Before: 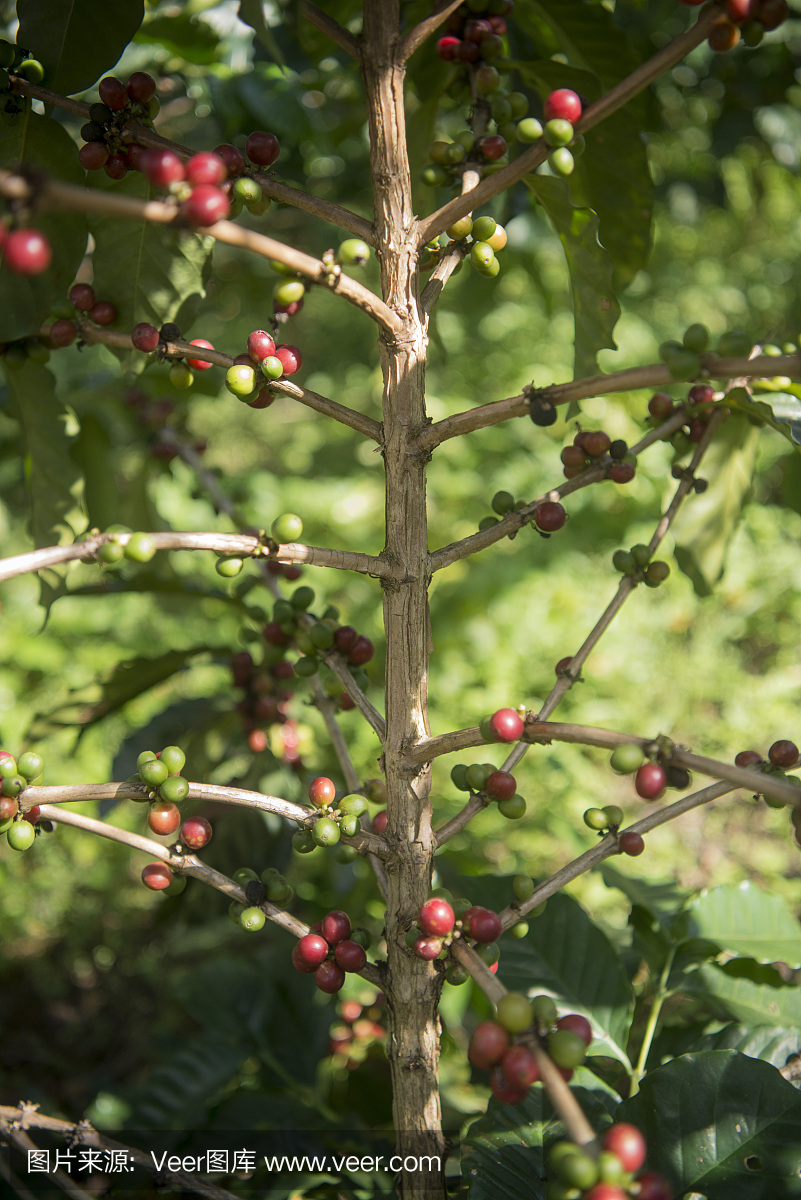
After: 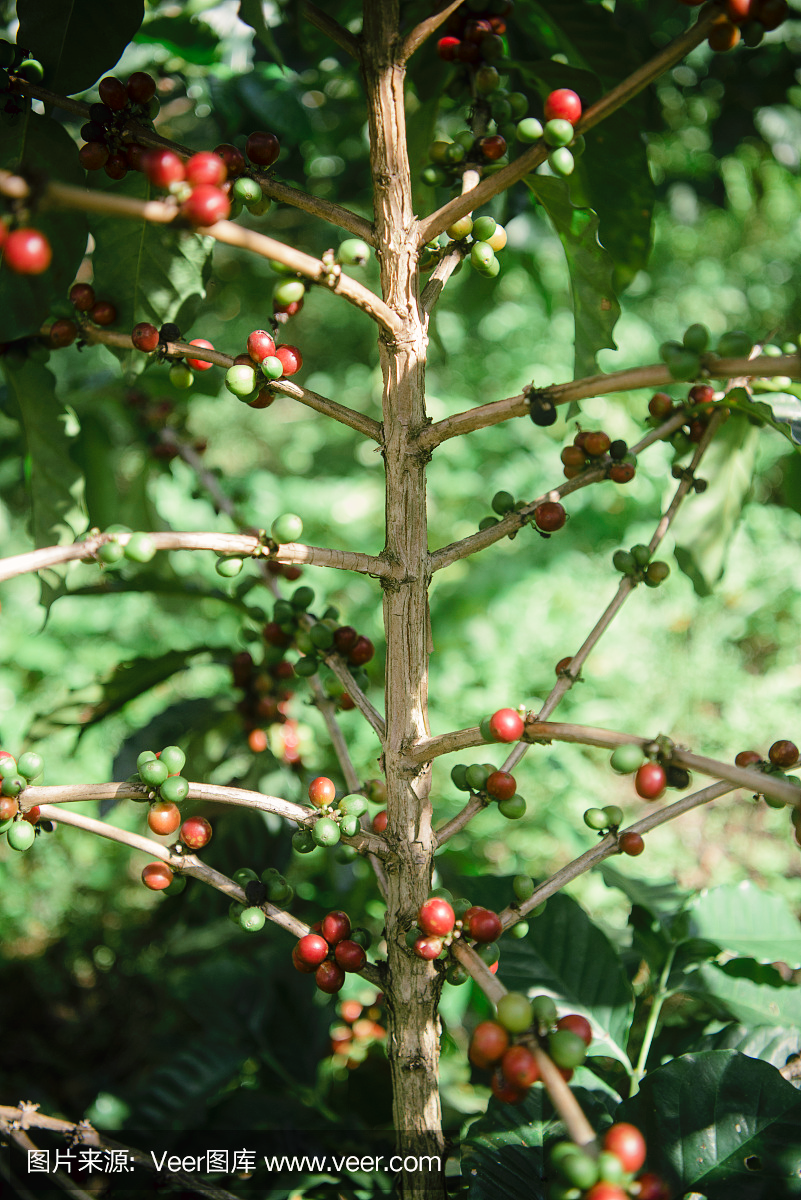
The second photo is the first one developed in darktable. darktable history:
tone curve: curves: ch0 [(0, 0) (0.003, 0.015) (0.011, 0.019) (0.025, 0.027) (0.044, 0.041) (0.069, 0.055) (0.1, 0.079) (0.136, 0.099) (0.177, 0.149) (0.224, 0.216) (0.277, 0.292) (0.335, 0.383) (0.399, 0.474) (0.468, 0.556) (0.543, 0.632) (0.623, 0.711) (0.709, 0.789) (0.801, 0.871) (0.898, 0.944) (1, 1)], preserve colors none
color look up table: target L [94.57, 92.18, 90.97, 90.58, 87.25, 84.41, 63.94, 60.28, 59.77, 45.28, 41.9, 25, 200.09, 88.39, 73.6, 73.87, 69.62, 63.89, 50.05, 51.17, 48.24, 46.43, 40.6, 26.48, 21.6, 14.68, 4.694, 80.21, 77.47, 70.55, 63.1, 64.01, 58.68, 55.16, 54.29, 48.83, 42.42, 36.18, 36.77, 33.59, 33.8, 16.83, 4.725, 95.85, 91.61, 70.42, 59.95, 53.19, 20.76], target a [-19.52, -29.71, -34.14, -28.26, -50.81, -23.67, -61.57, -30.87, -32.65, -39.19, -6.65, -19.57, 0, -0.998, 30.01, 15.37, 26.18, -0.07, 55.98, 59.01, 74.44, 19.33, 14.89, 27.26, 13.76, -1.559, 22.97, 25.52, 7.763, 5.013, 52.89, 47.7, 63.49, 69.21, 37.03, 27.5, 1.355, 12.08, 26.04, 48.09, 55.24, 33.97, 27.28, -7.87, -29.15, -24.52, -20.91, -4.19, -4.733], target b [24.91, 37.62, 19.08, 7.364, 26.34, 10.77, 36.41, 28.2, 9.037, 28.44, 14.39, 14.81, 0, 15.79, 6.826, 66.87, 49.69, 55.19, 16.03, 52.53, 26.59, 18.74, 37.36, 34.81, 29.74, 15.63, 3.835, -23.35, -5.831, -36.91, -11.38, -47.44, -28.89, -57.31, -31.98, -68.85, -0.608, -64.03, -18.64, -5.824, -76.76, -54.08, -37.63, 0.041, -6.612, -25.8, -8.351, -45.34, -13.73], num patches 49
